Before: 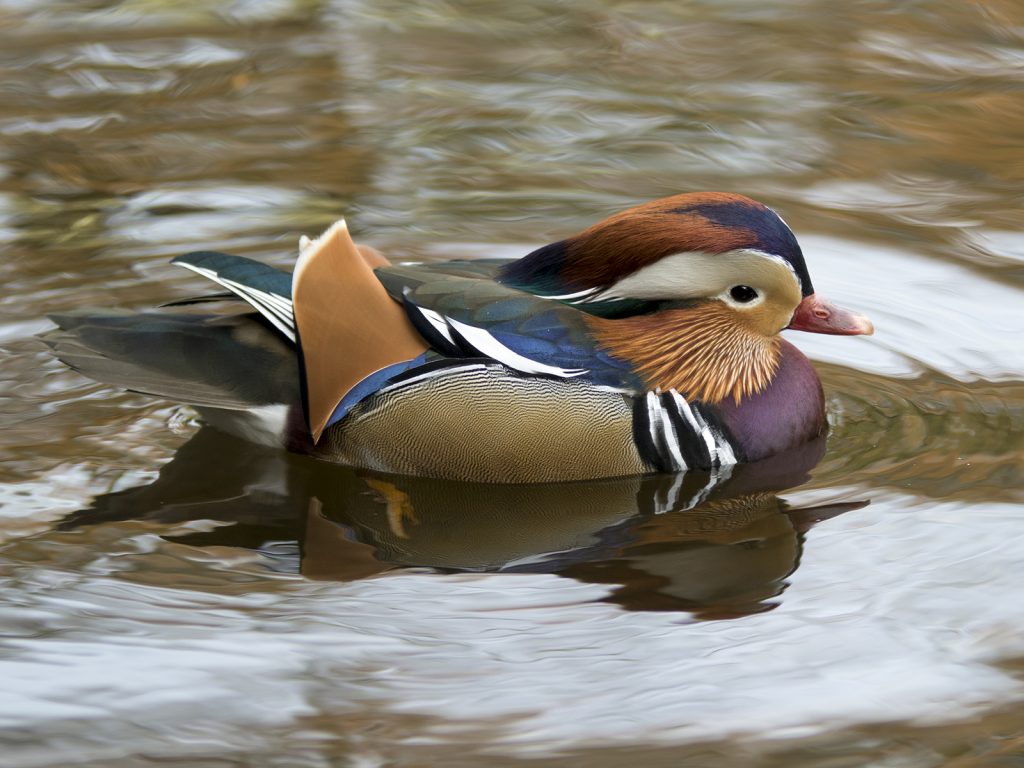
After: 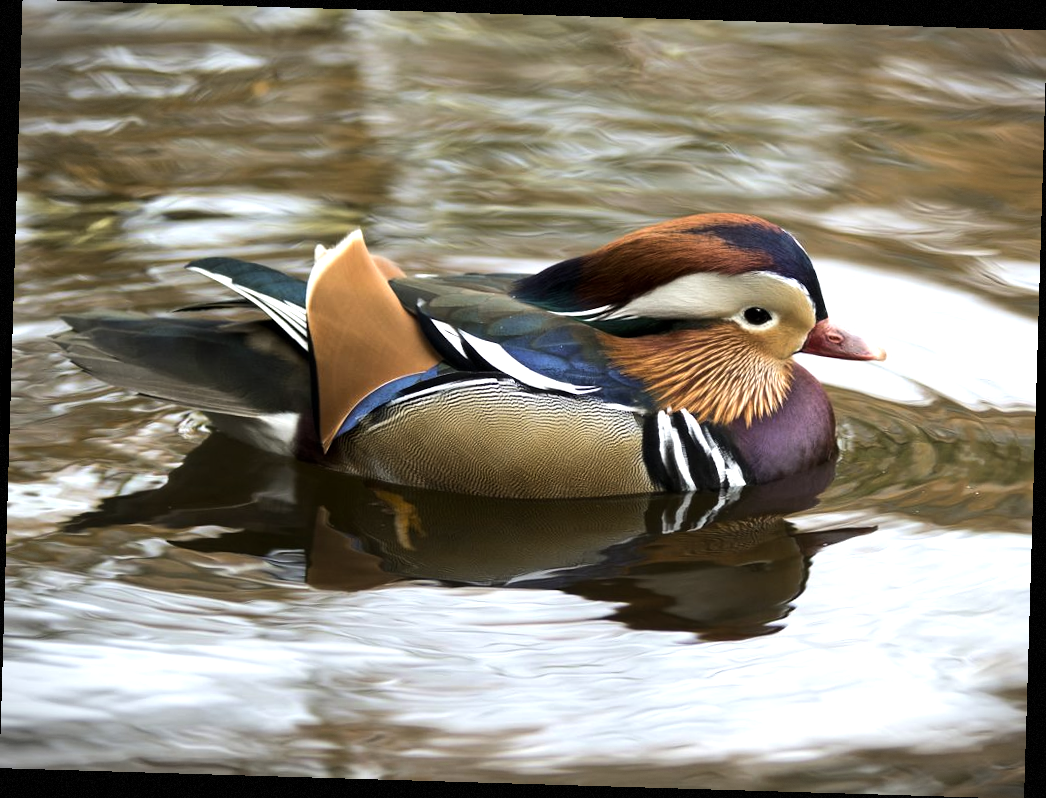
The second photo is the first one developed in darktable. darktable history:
tone equalizer: -8 EV -0.75 EV, -7 EV -0.7 EV, -6 EV -0.6 EV, -5 EV -0.4 EV, -3 EV 0.4 EV, -2 EV 0.6 EV, -1 EV 0.7 EV, +0 EV 0.75 EV, edges refinement/feathering 500, mask exposure compensation -1.57 EV, preserve details no
vignetting: fall-off start 100%, brightness -0.406, saturation -0.3, width/height ratio 1.324, dithering 8-bit output, unbound false
rotate and perspective: rotation 1.72°, automatic cropping off
